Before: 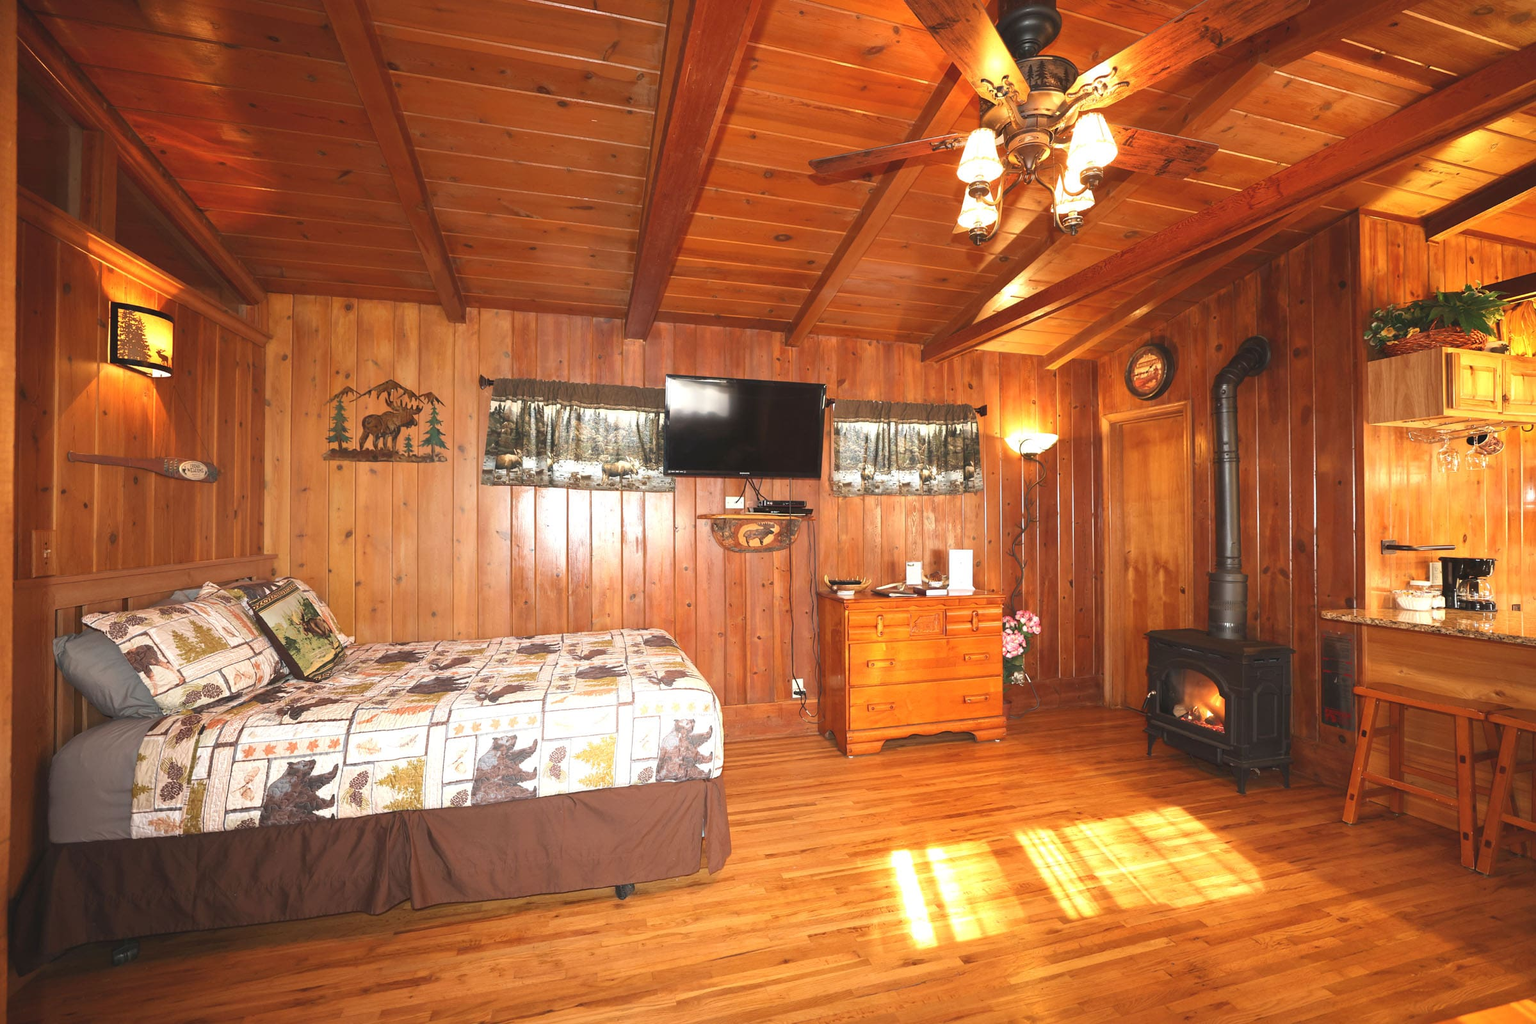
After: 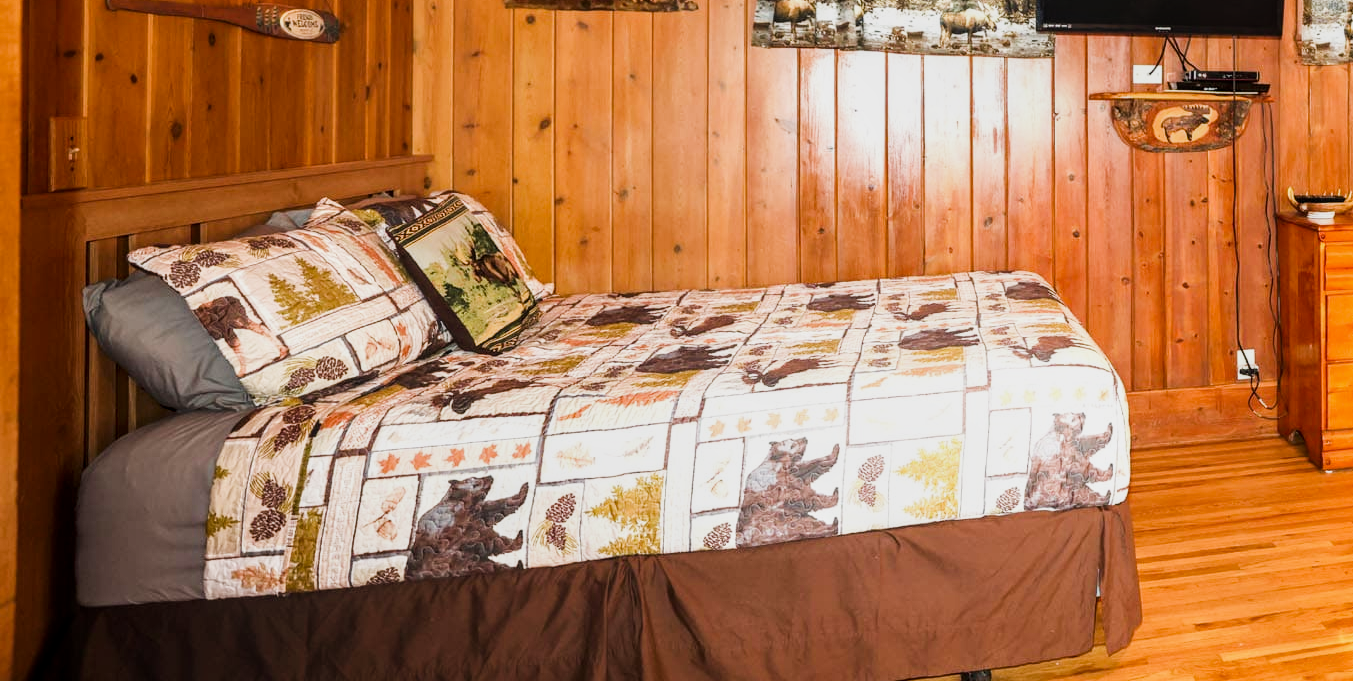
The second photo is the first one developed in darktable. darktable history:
local contrast: on, module defaults
white balance: emerald 1
exposure: black level correction 0.001, exposure -0.125 EV, compensate exposure bias true, compensate highlight preservation false
sigmoid: contrast 1.8
crop: top 44.483%, right 43.593%, bottom 12.892%
